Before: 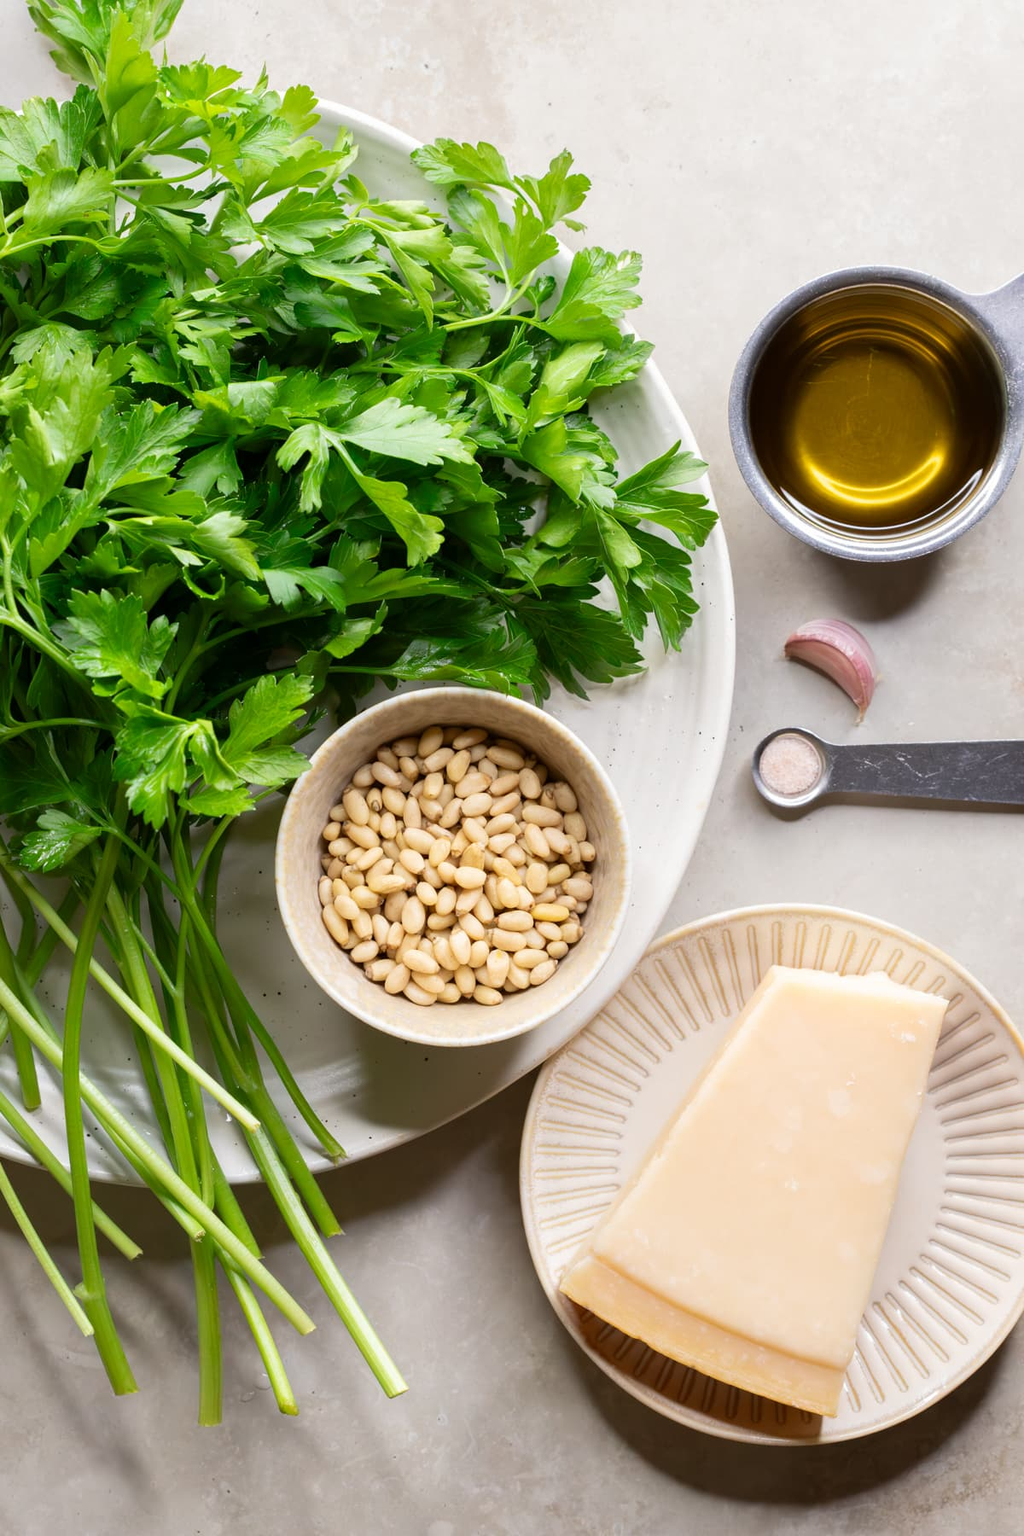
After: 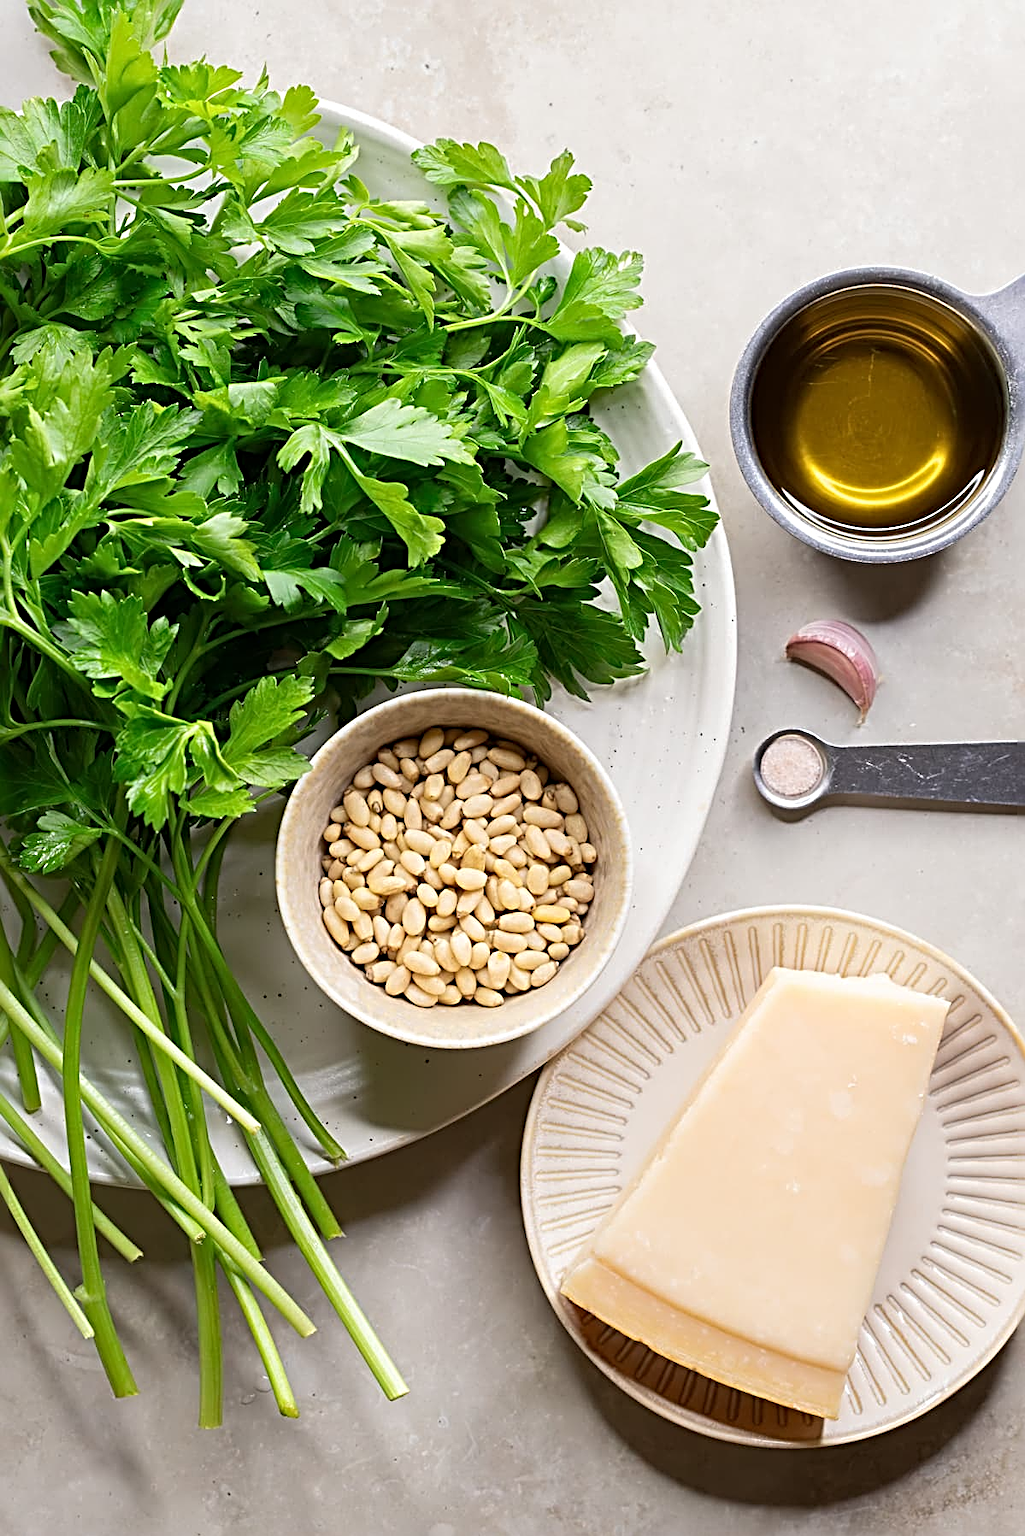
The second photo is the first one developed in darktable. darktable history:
sharpen: radius 3.69, amount 0.928
crop: top 0.05%, bottom 0.098%
